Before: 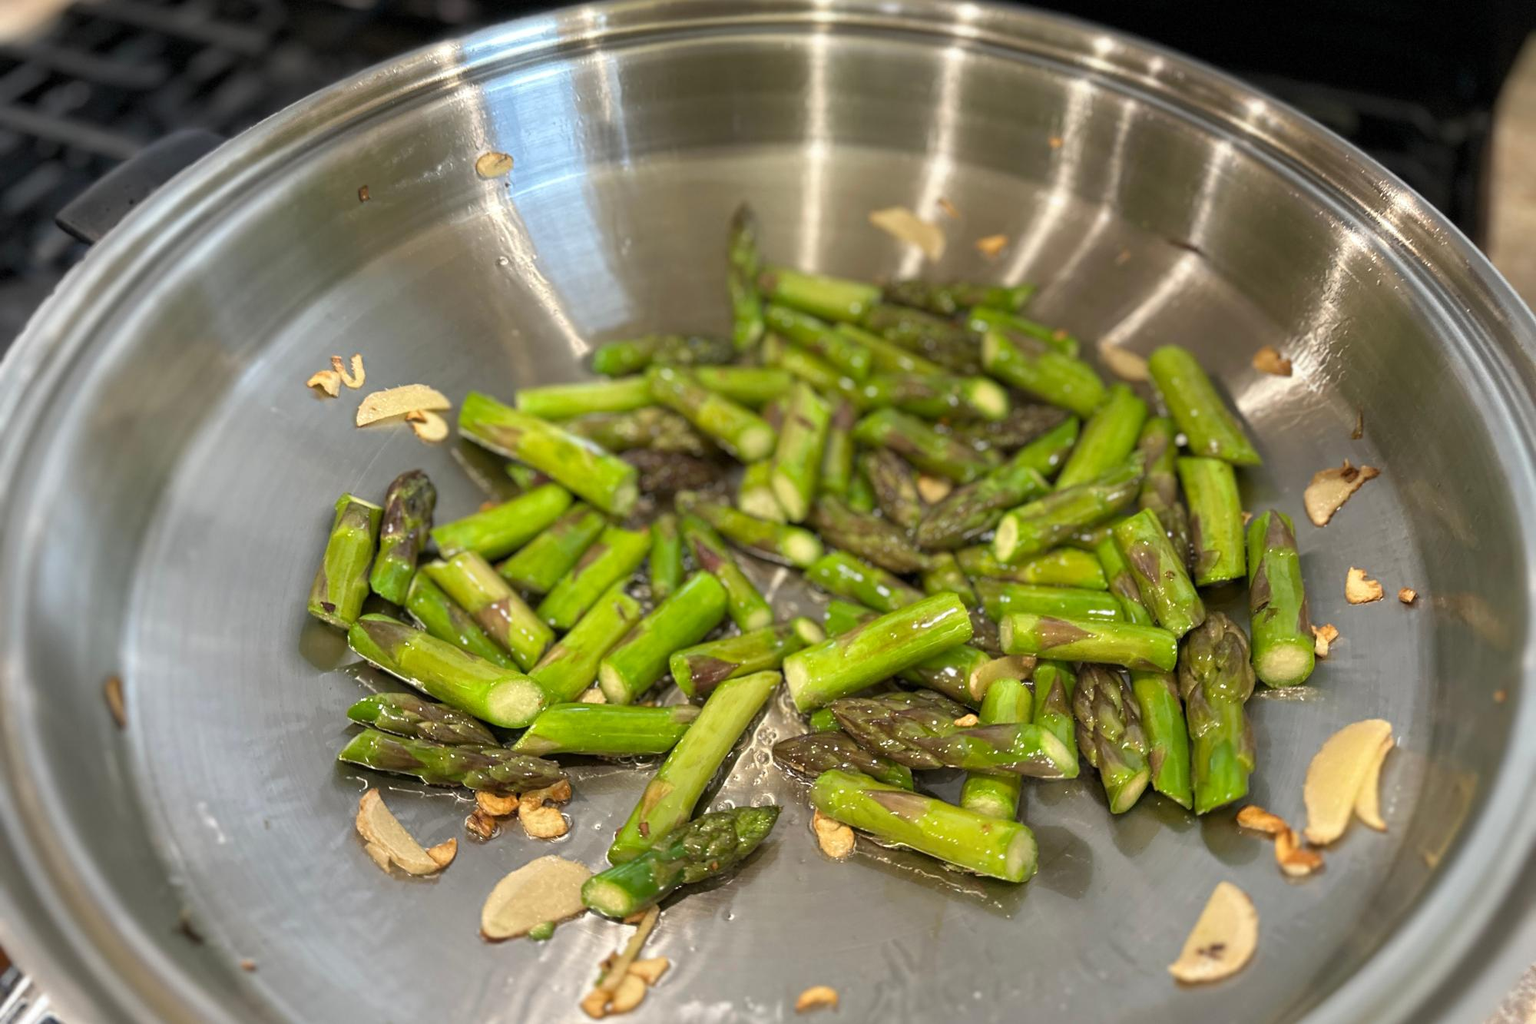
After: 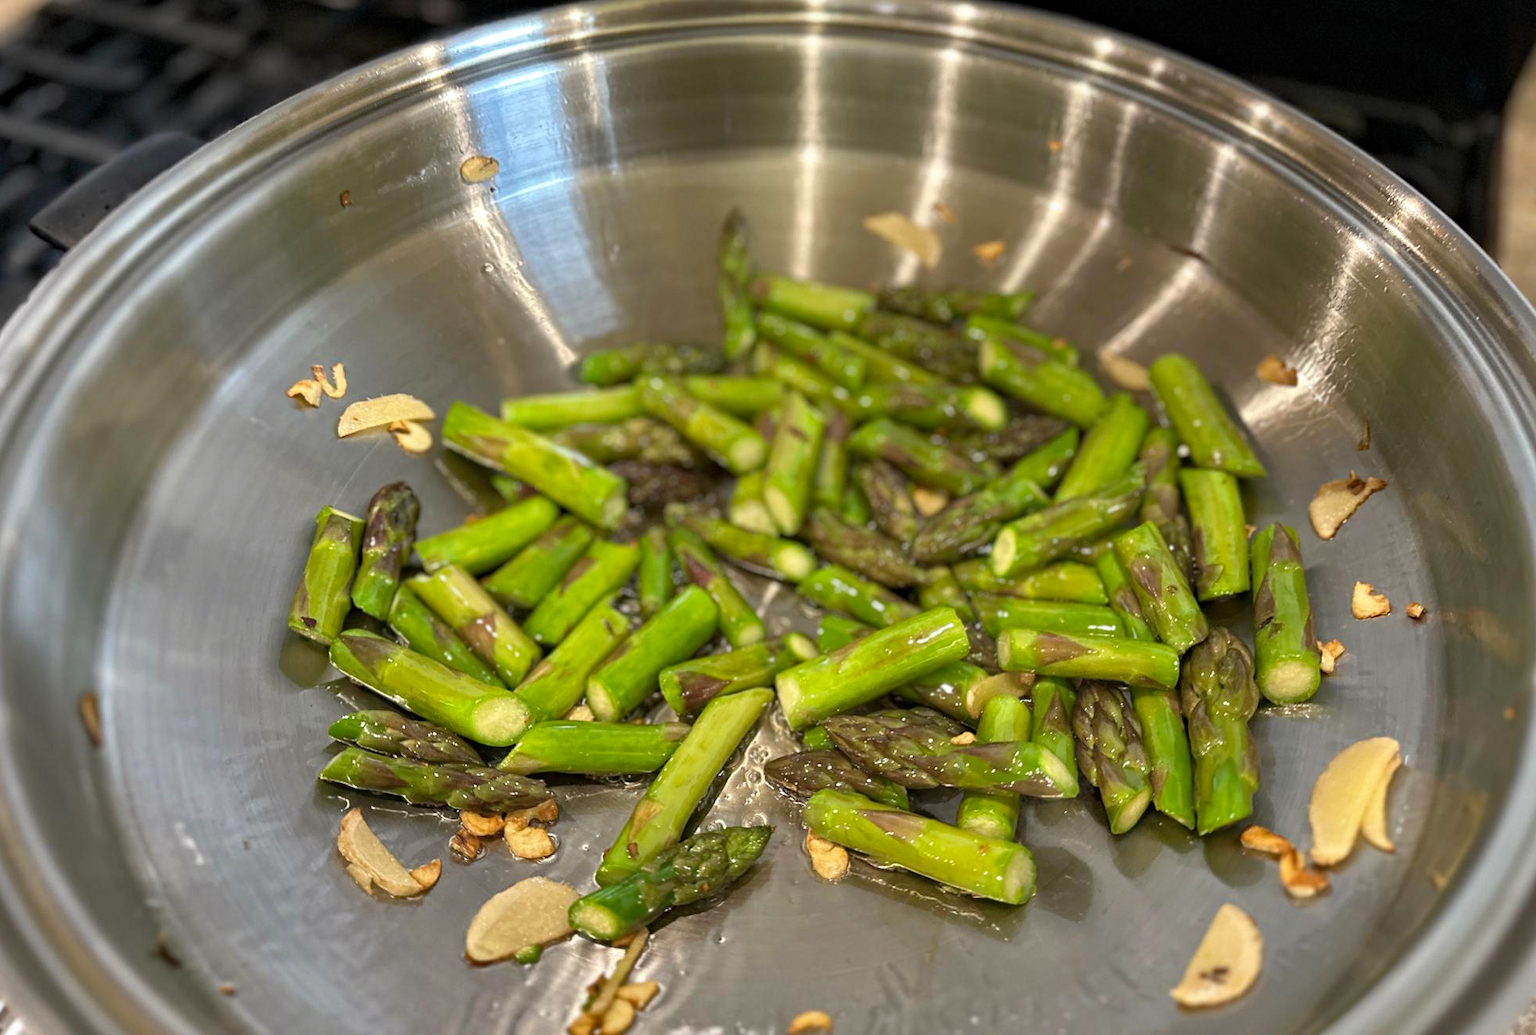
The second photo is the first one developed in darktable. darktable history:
crop and rotate: left 1.774%, right 0.633%, bottom 1.28%
shadows and highlights: shadows 20.91, highlights -82.73, soften with gaussian
haze removal: compatibility mode true, adaptive false
